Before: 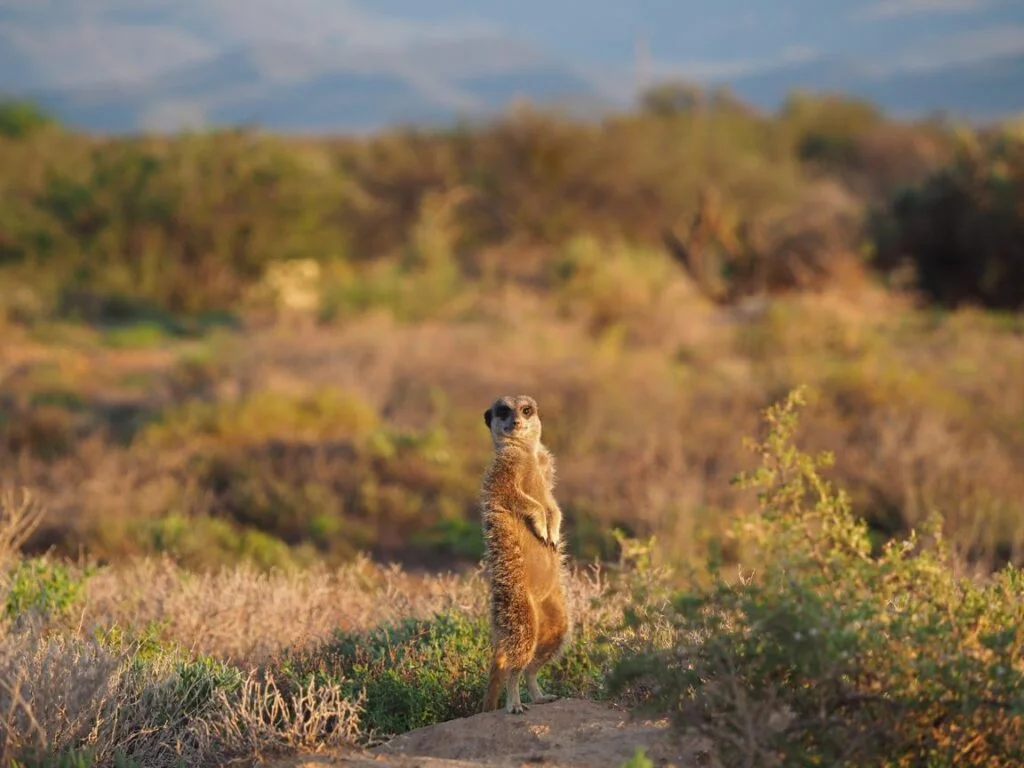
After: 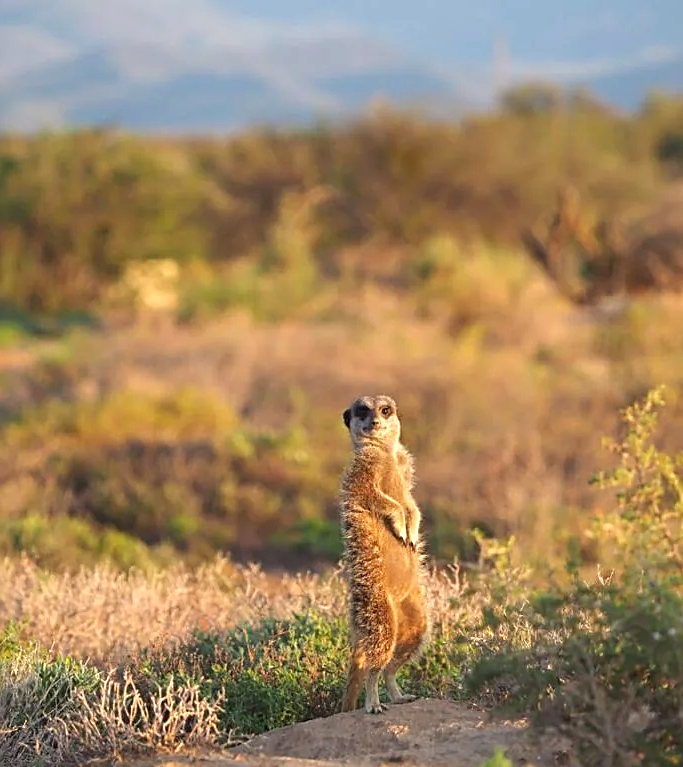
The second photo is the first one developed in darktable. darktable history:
sharpen: amount 0.573
exposure: exposure 0.489 EV, compensate highlight preservation false
crop and rotate: left 13.787%, right 19.443%
